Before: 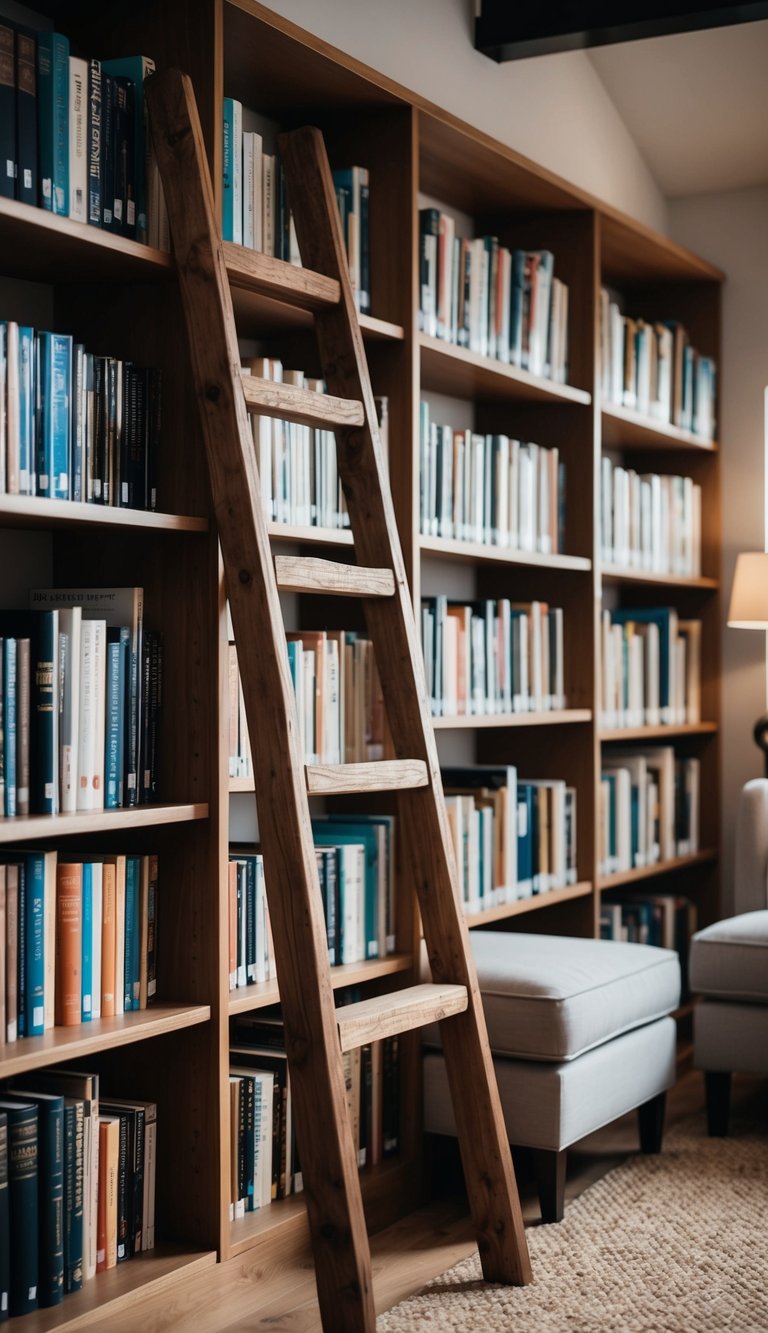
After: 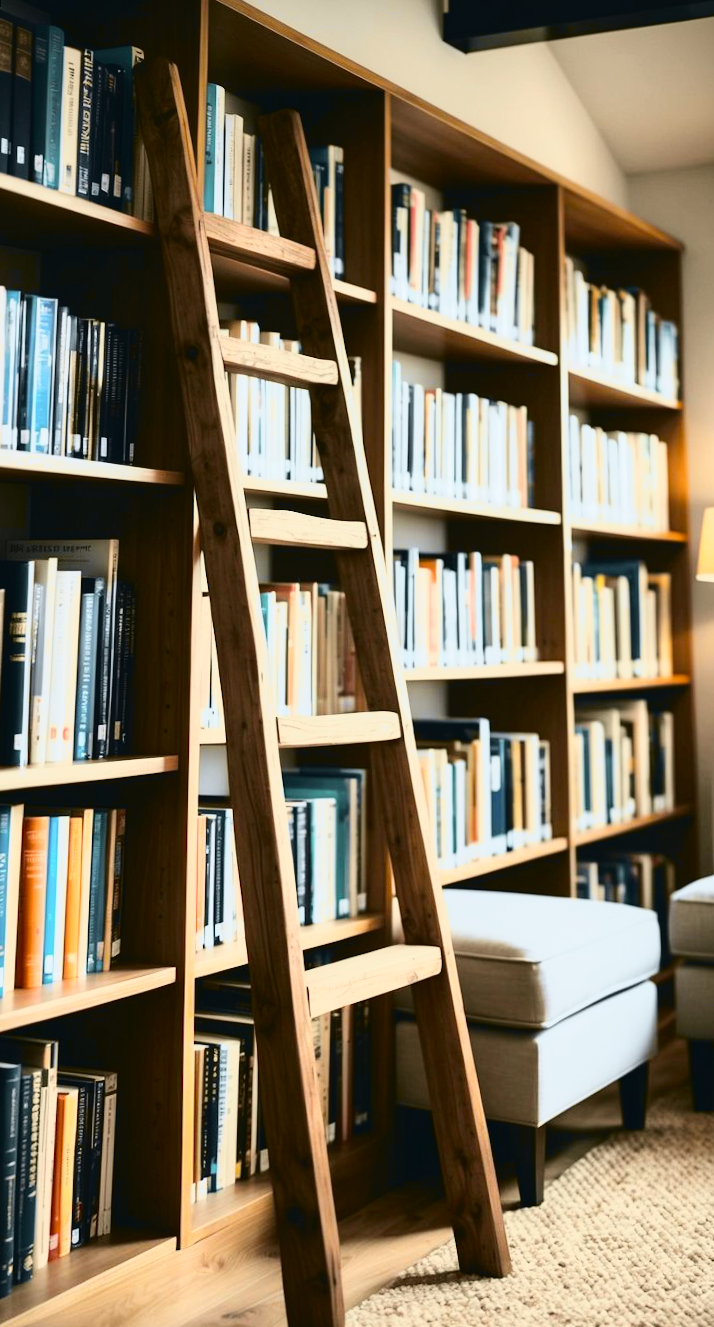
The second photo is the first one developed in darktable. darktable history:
rotate and perspective: rotation 0.215°, lens shift (vertical) -0.139, crop left 0.069, crop right 0.939, crop top 0.002, crop bottom 0.996
tone curve: curves: ch0 [(0, 0.029) (0.087, 0.084) (0.227, 0.239) (0.46, 0.576) (0.657, 0.796) (0.861, 0.932) (0.997, 0.951)]; ch1 [(0, 0) (0.353, 0.344) (0.45, 0.46) (0.502, 0.494) (0.534, 0.523) (0.573, 0.576) (0.602, 0.631) (0.647, 0.669) (1, 1)]; ch2 [(0, 0) (0.333, 0.346) (0.385, 0.395) (0.44, 0.466) (0.5, 0.493) (0.521, 0.56) (0.553, 0.579) (0.573, 0.599) (0.667, 0.777) (1, 1)], color space Lab, independent channels, preserve colors none
exposure: black level correction 0.001, exposure 0.5 EV, compensate exposure bias true, compensate highlight preservation false
